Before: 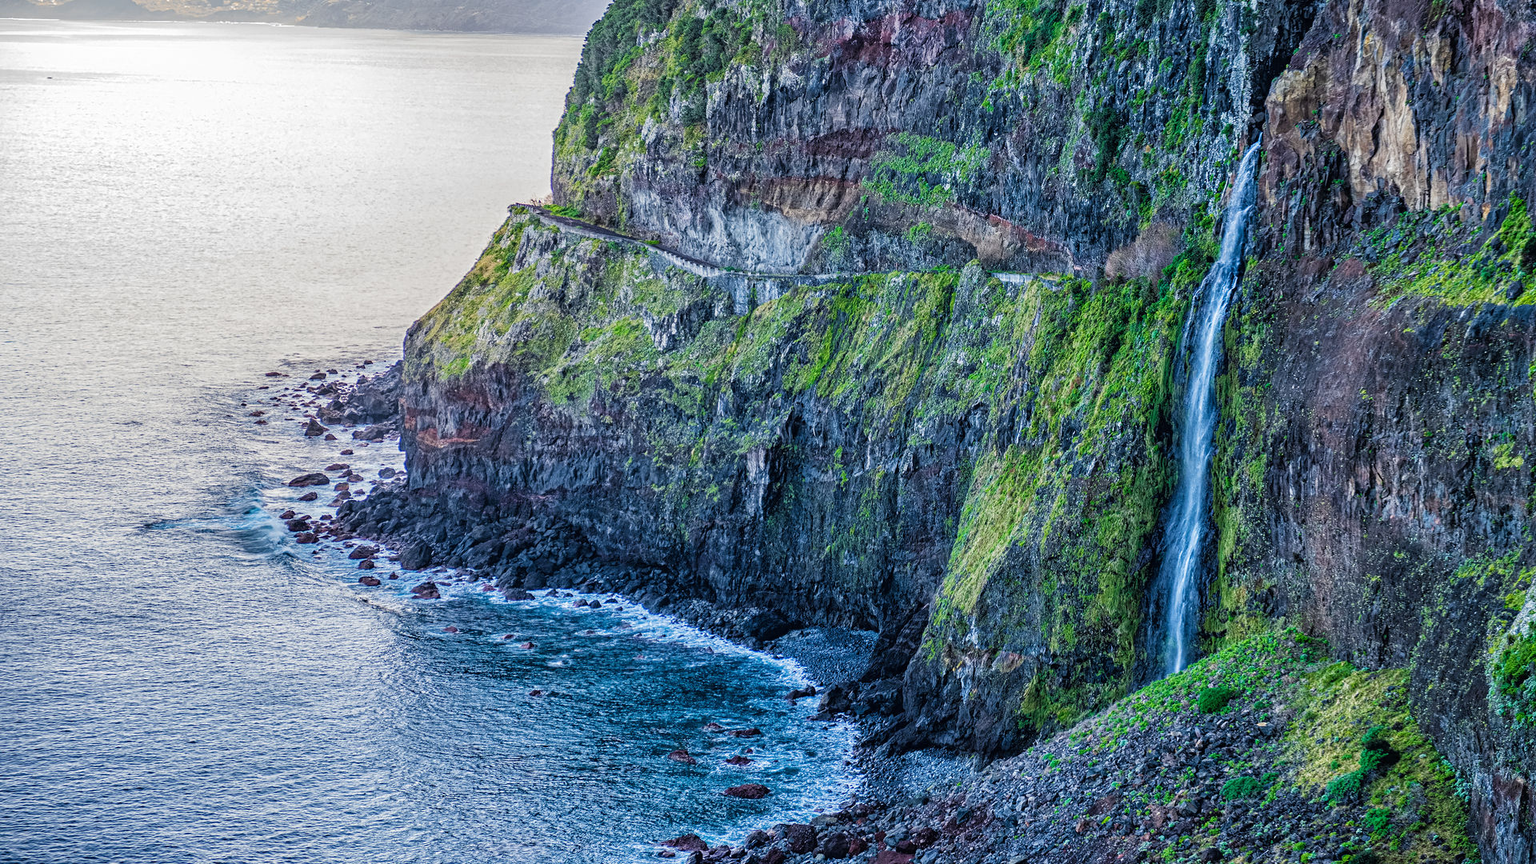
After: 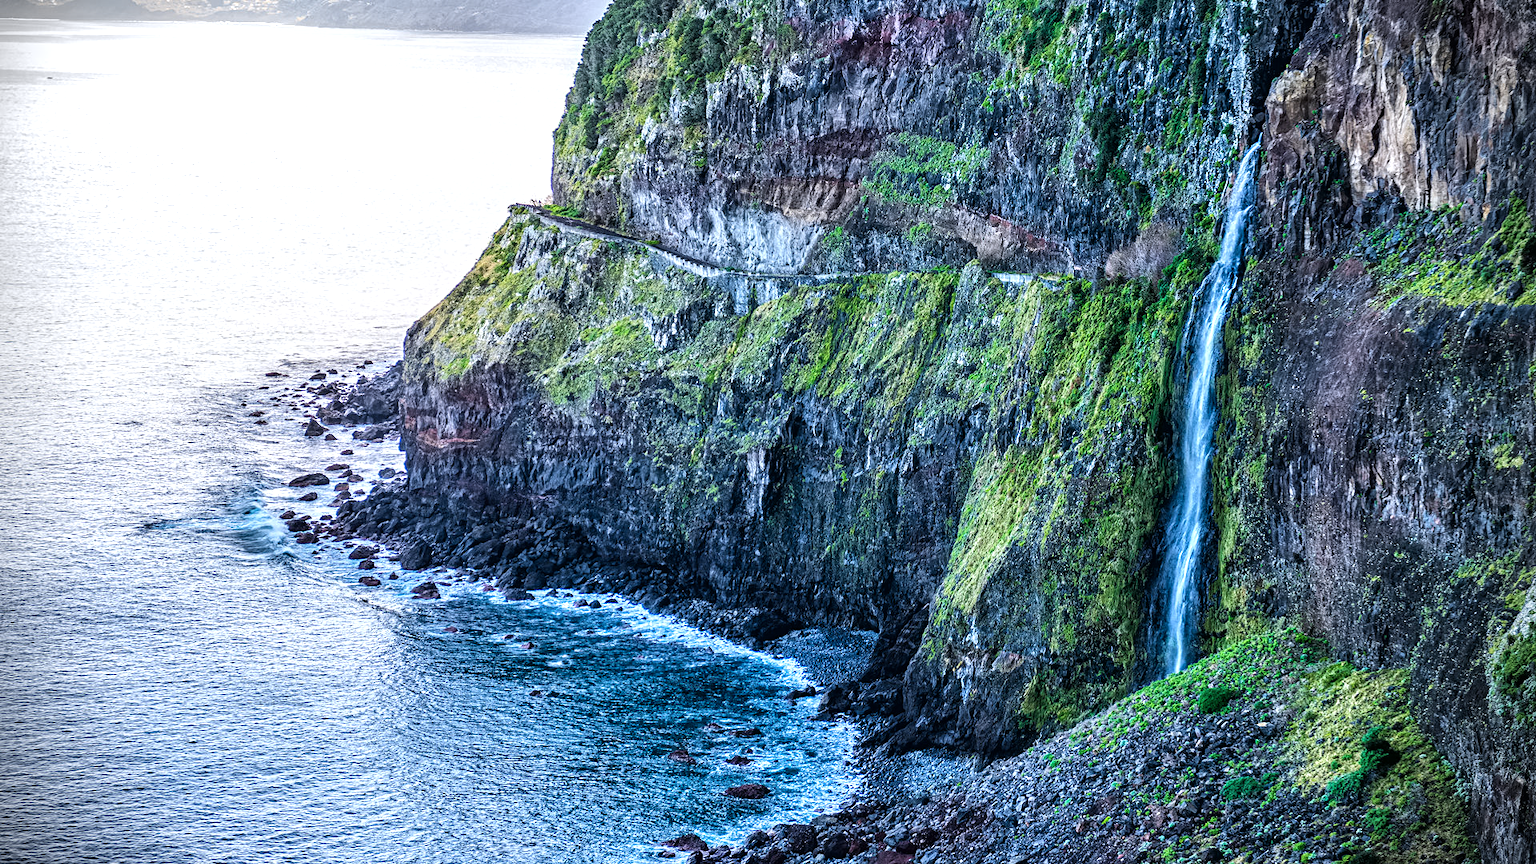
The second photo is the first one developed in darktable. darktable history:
color correction: highlights a* -0.108, highlights b* -5.69, shadows a* -0.139, shadows b* -0.094
vignetting: fall-off start 87.76%, fall-off radius 24.86%
contrast equalizer: octaves 7, y [[0.5 ×6], [0.5 ×6], [0.5 ×6], [0 ×6], [0, 0, 0, 0.581, 0.011, 0]]
tone equalizer: -8 EV -0.737 EV, -7 EV -0.729 EV, -6 EV -0.56 EV, -5 EV -0.391 EV, -3 EV 0.378 EV, -2 EV 0.6 EV, -1 EV 0.694 EV, +0 EV 0.769 EV, edges refinement/feathering 500, mask exposure compensation -1.57 EV, preserve details no
